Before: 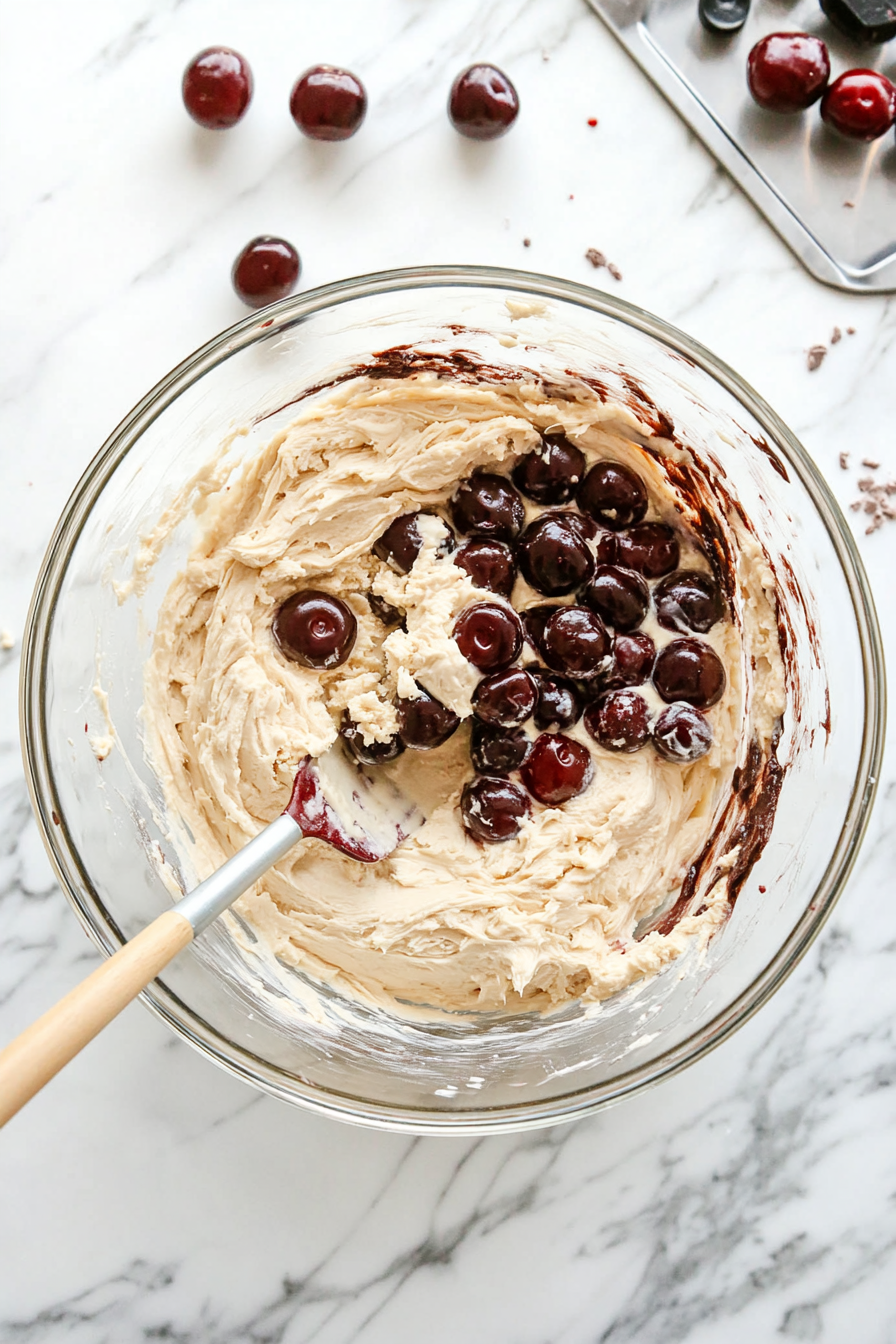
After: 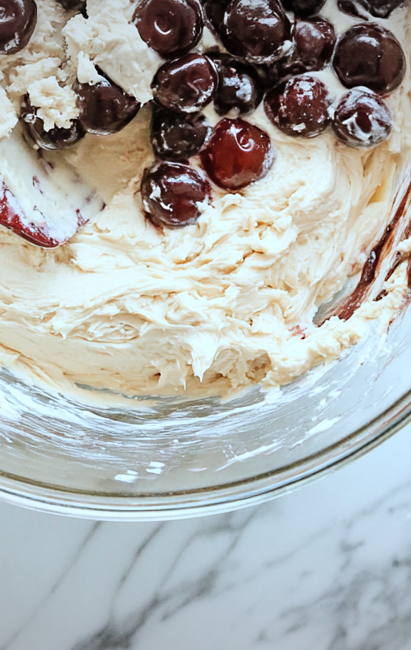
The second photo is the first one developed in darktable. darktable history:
sharpen: radius 5.328, amount 0.309, threshold 26.718
crop: left 35.808%, top 45.77%, right 18.23%, bottom 5.862%
contrast brightness saturation: contrast 0.053, brightness 0.067, saturation 0.01
color calibration: gray › normalize channels true, illuminant Planckian (black body), x 0.378, y 0.375, temperature 4050.37 K, gamut compression 0.024
vignetting: fall-off radius 100.74%, brightness -0.448, saturation -0.687, width/height ratio 1.336, unbound false
